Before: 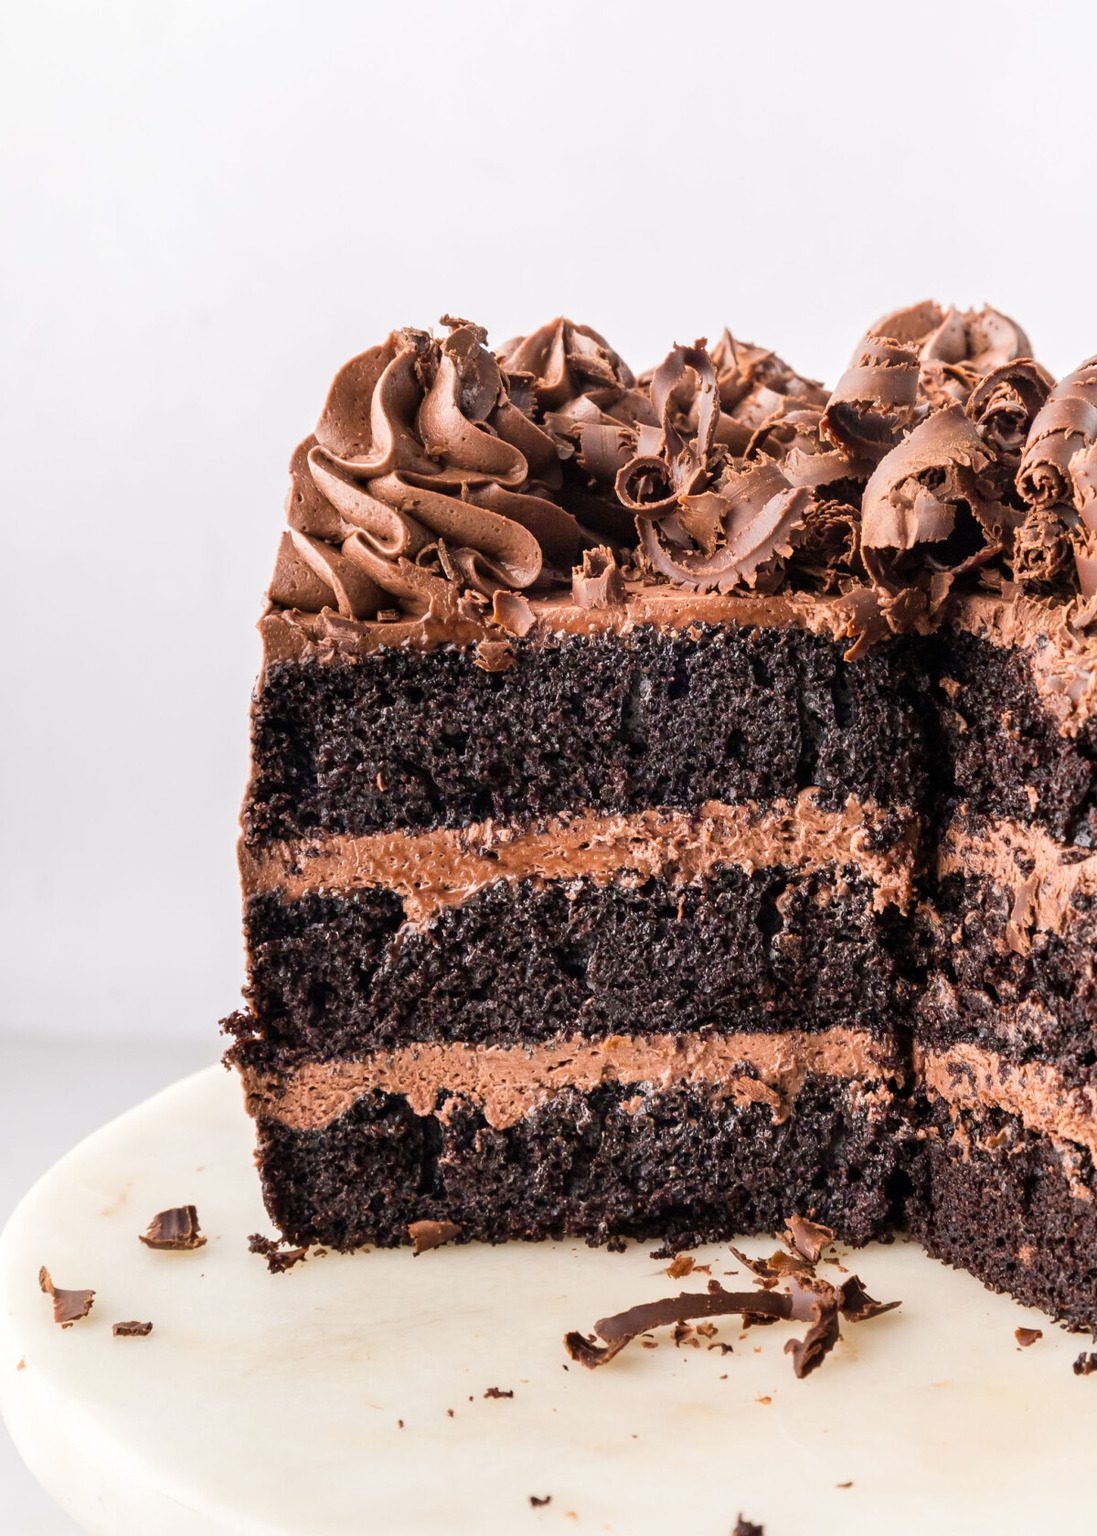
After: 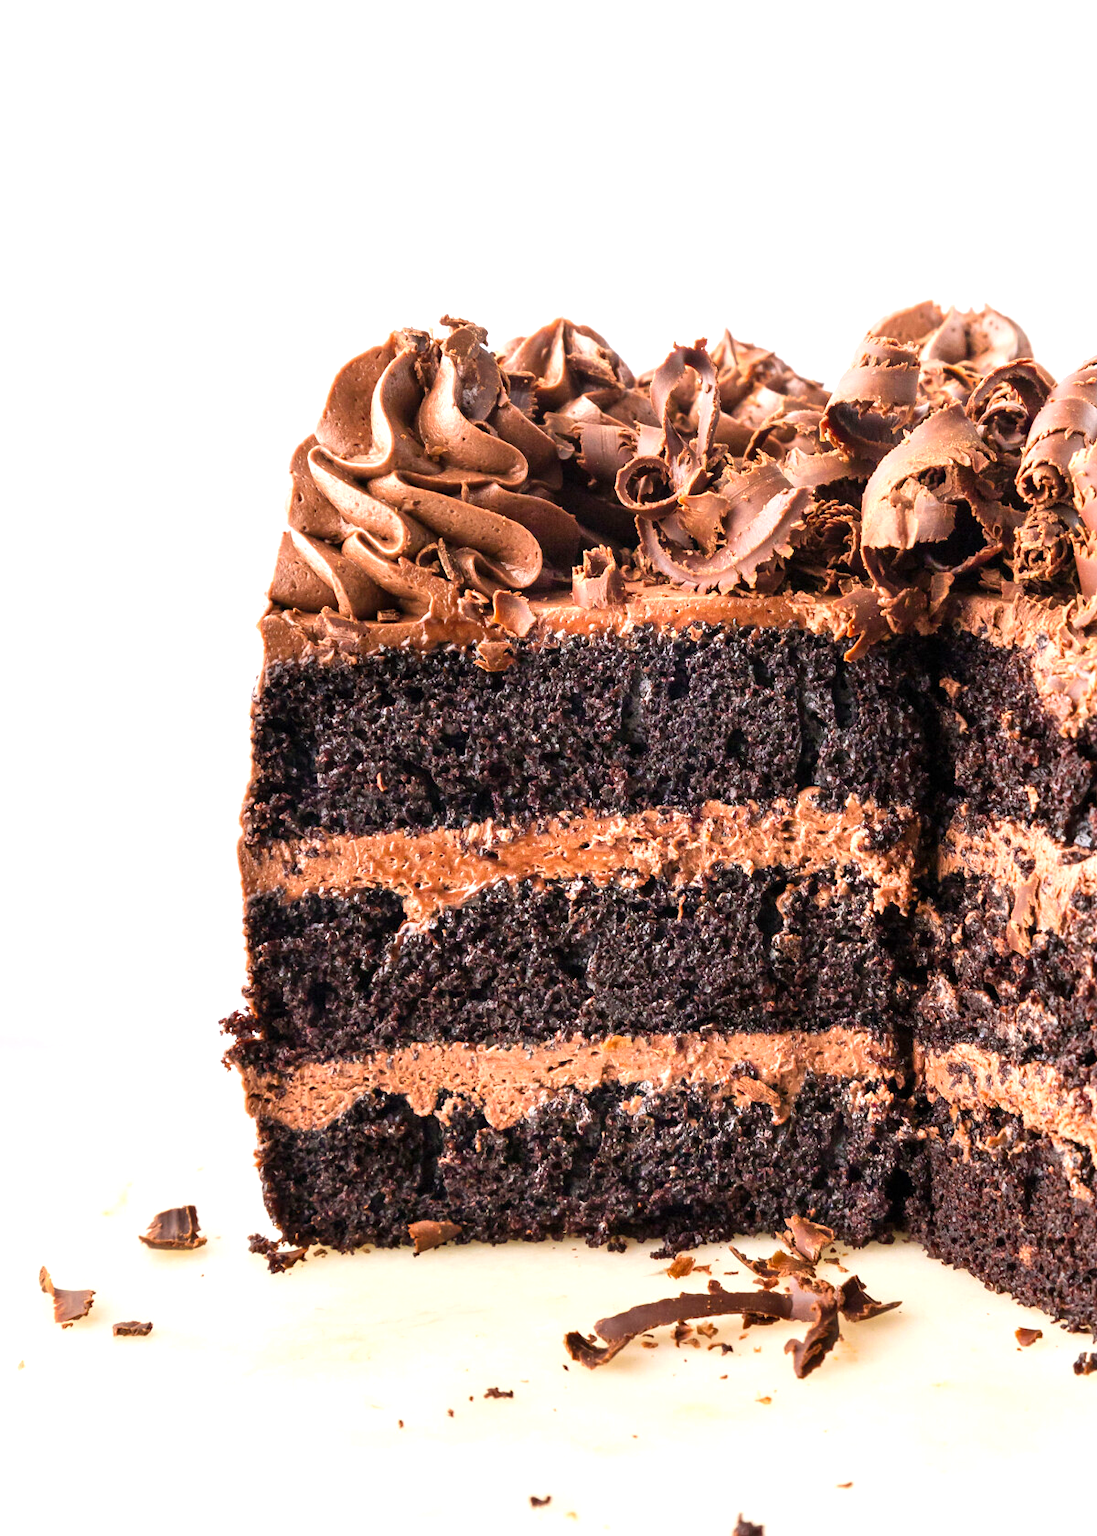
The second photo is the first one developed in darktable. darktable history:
exposure: exposure 0.602 EV, compensate exposure bias true, compensate highlight preservation false
contrast brightness saturation: saturation 0.183
